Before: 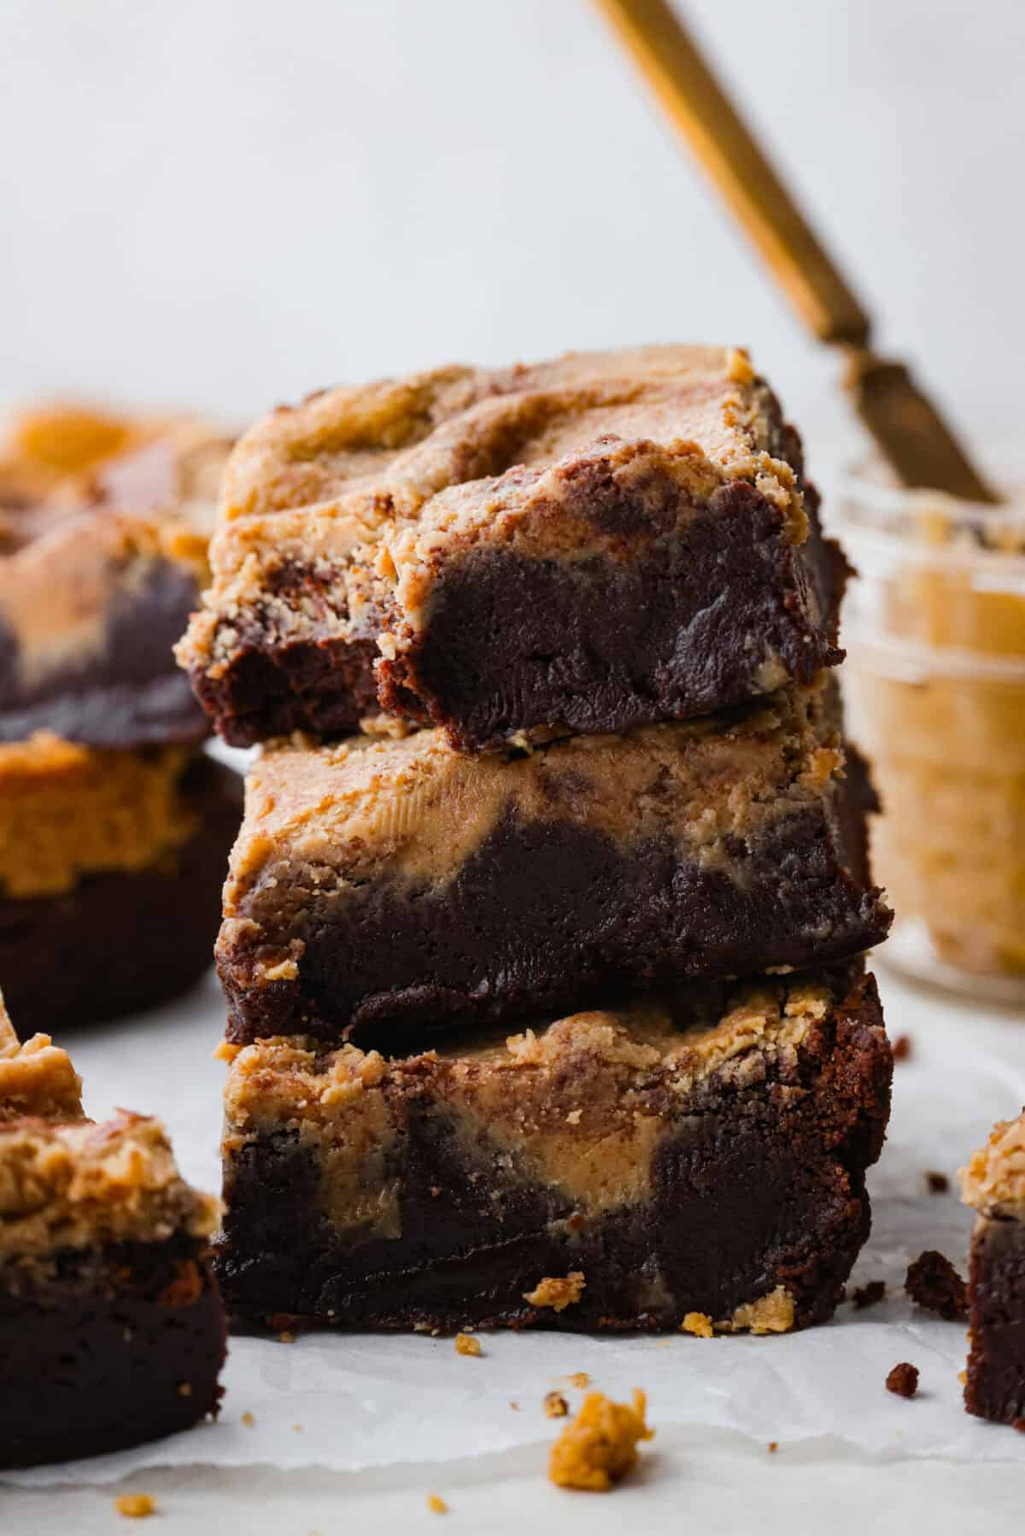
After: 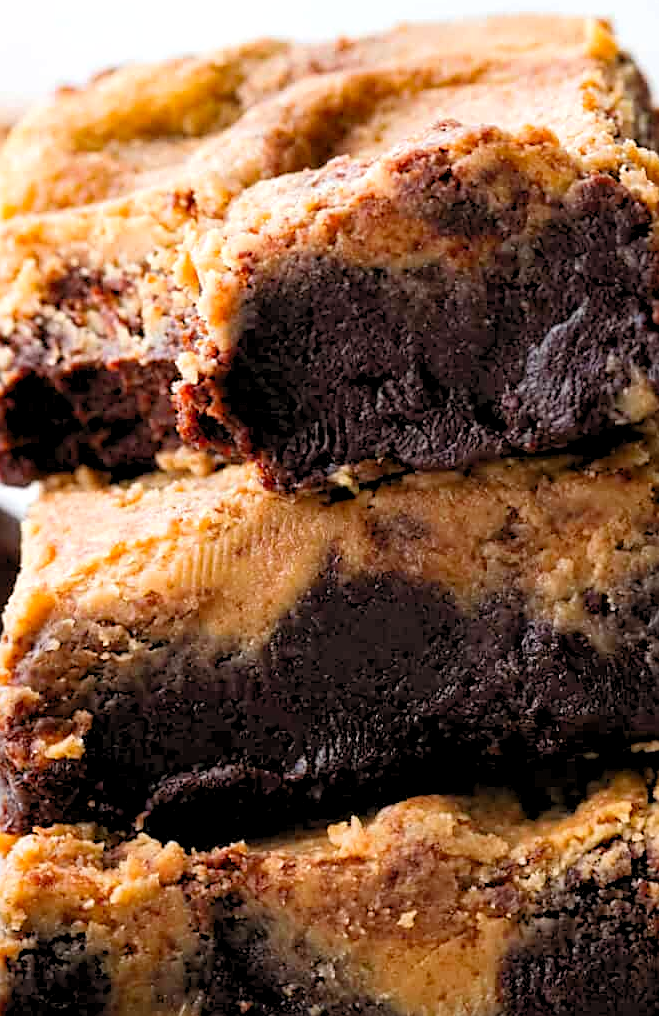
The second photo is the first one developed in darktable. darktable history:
crop and rotate: left 22.118%, top 21.665%, right 22.934%, bottom 21.831%
sharpen: on, module defaults
levels: white 99.92%, levels [0.044, 0.416, 0.908]
